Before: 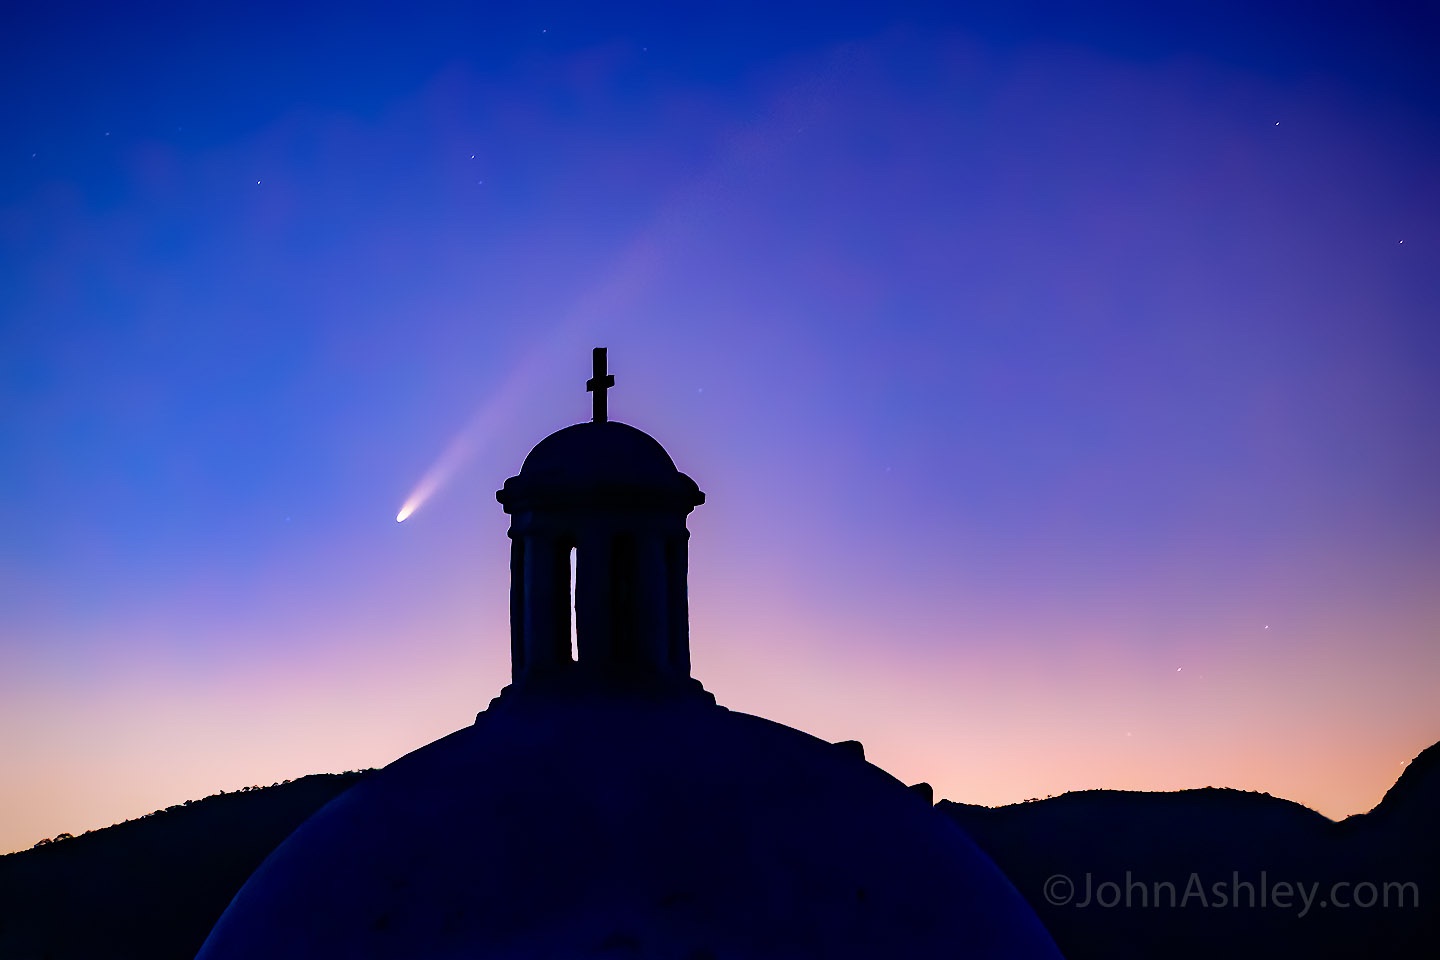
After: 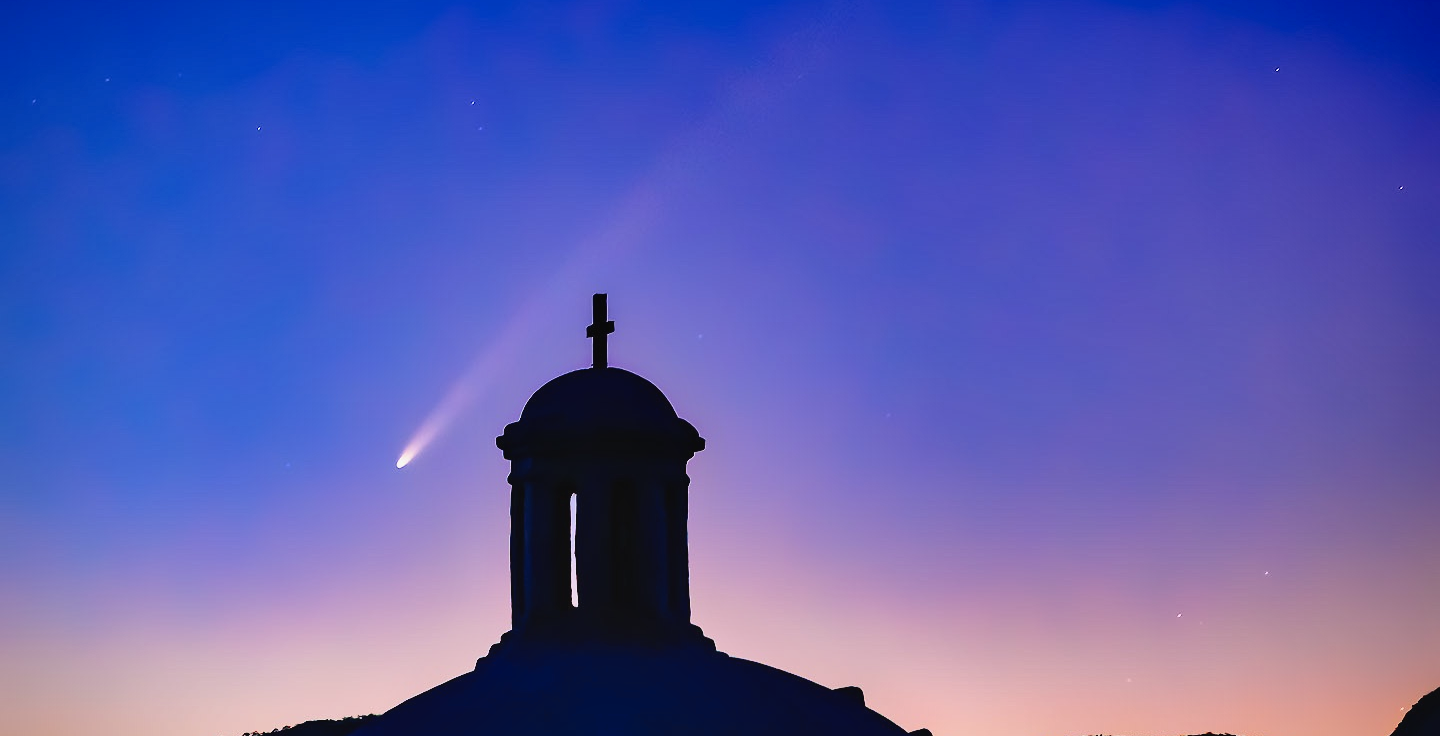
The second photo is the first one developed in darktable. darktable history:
color zones: curves: ch1 [(0.309, 0.524) (0.41, 0.329) (0.508, 0.509)]; ch2 [(0.25, 0.457) (0.75, 0.5)]
local contrast: mode bilateral grid, contrast 20, coarseness 50, detail 120%, midtone range 0.2
contrast brightness saturation: contrast -0.08, brightness -0.04, saturation -0.11
crop: top 5.667%, bottom 17.637%
shadows and highlights: low approximation 0.01, soften with gaussian
